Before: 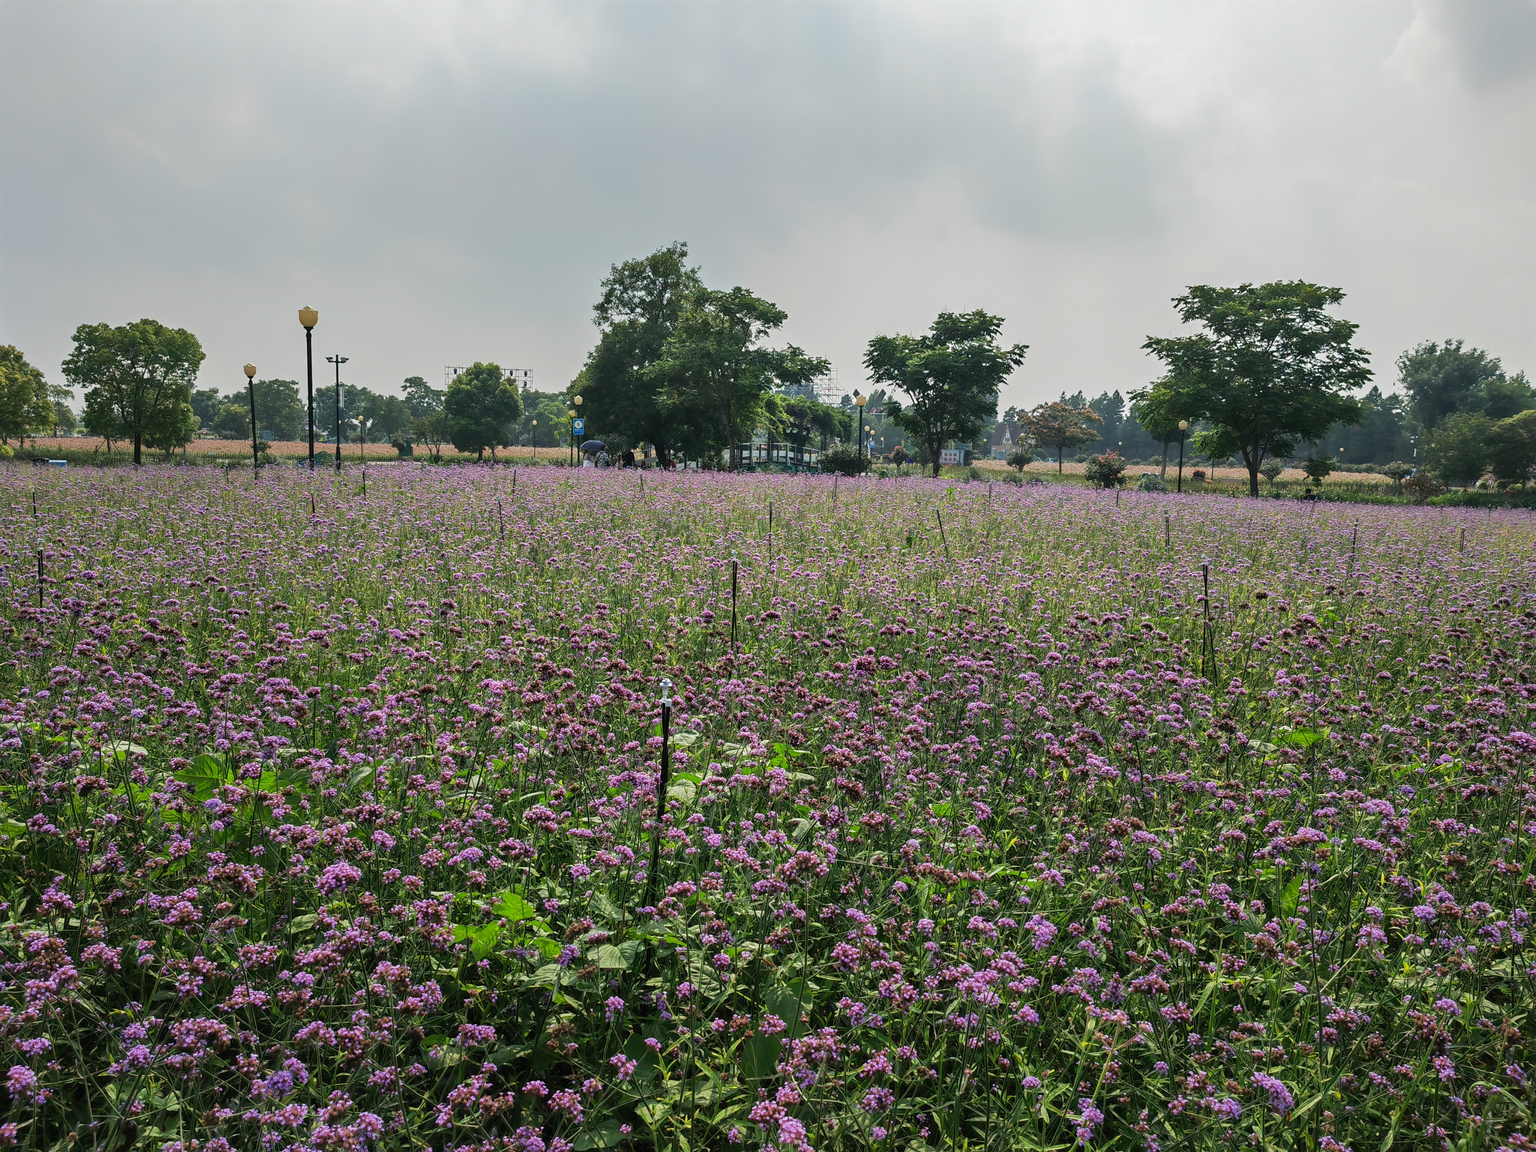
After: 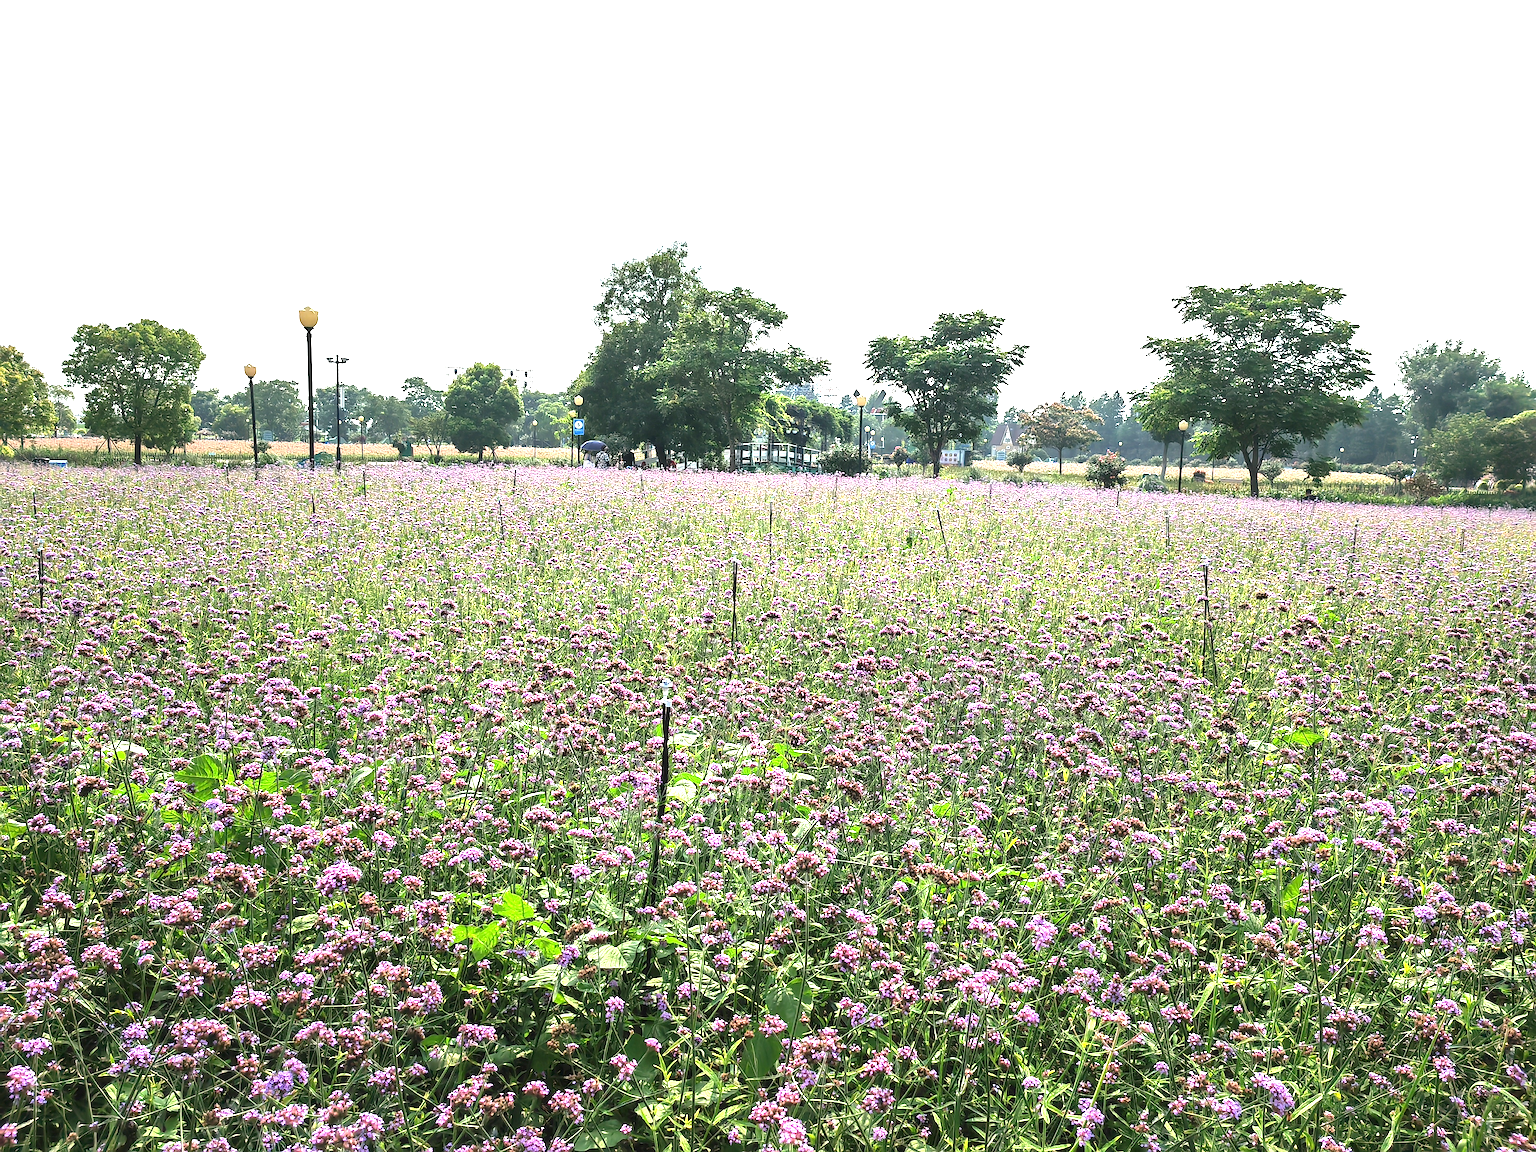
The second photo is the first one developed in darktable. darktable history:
exposure: black level correction 0, exposure 1.6 EV, compensate exposure bias true, compensate highlight preservation false
sharpen: on, module defaults
